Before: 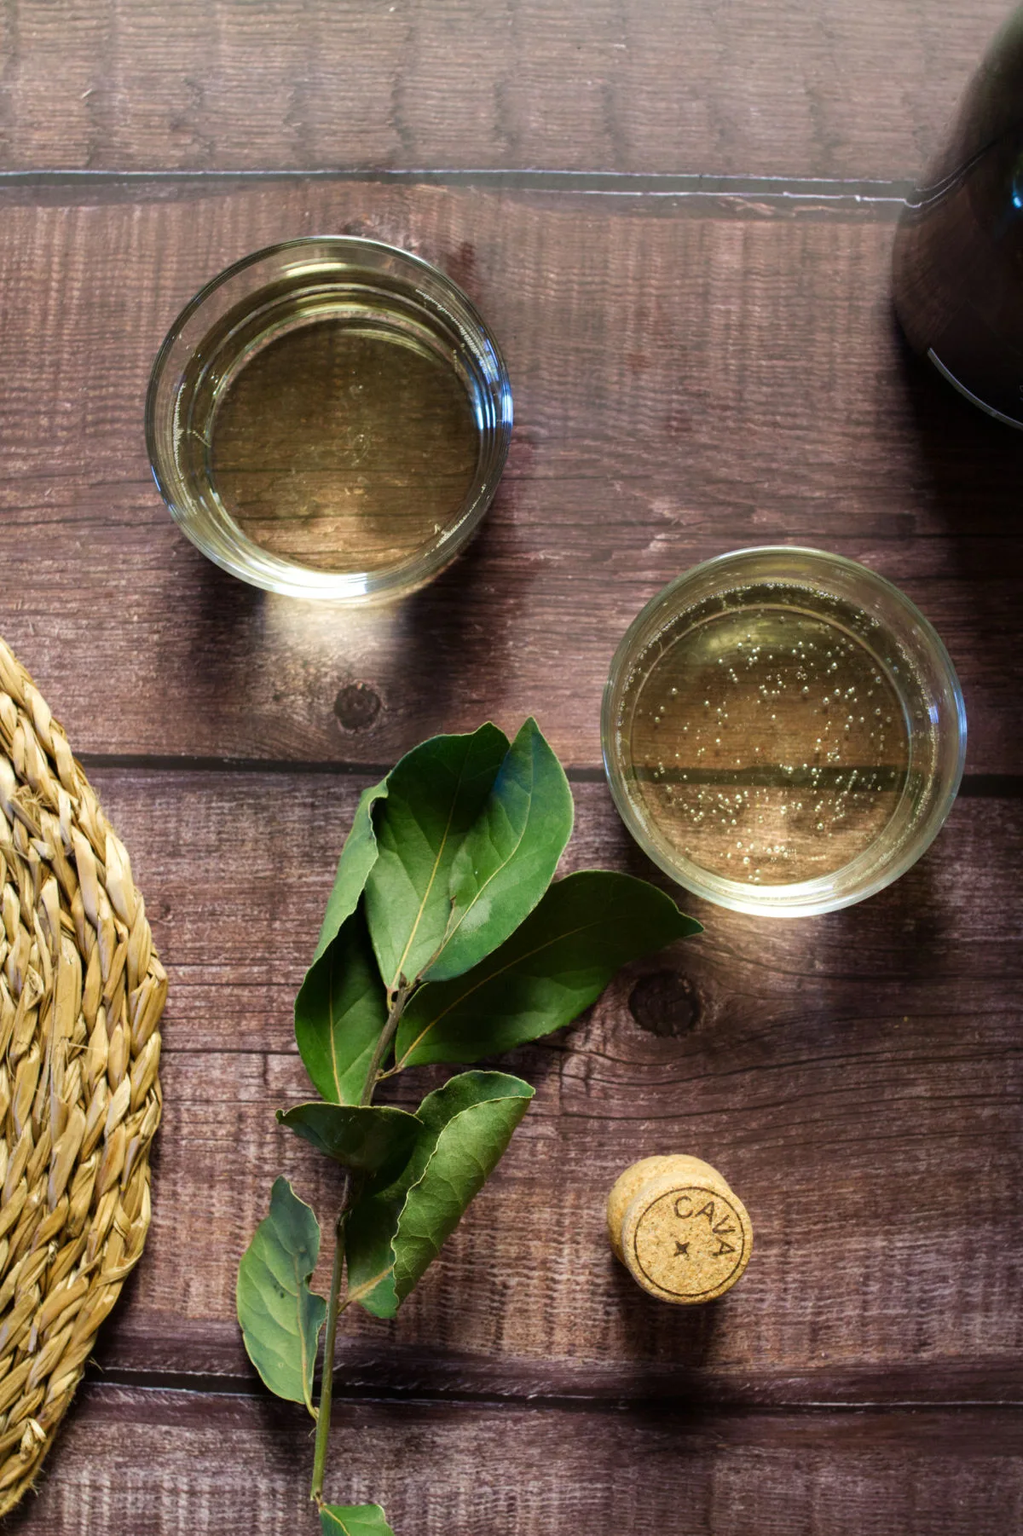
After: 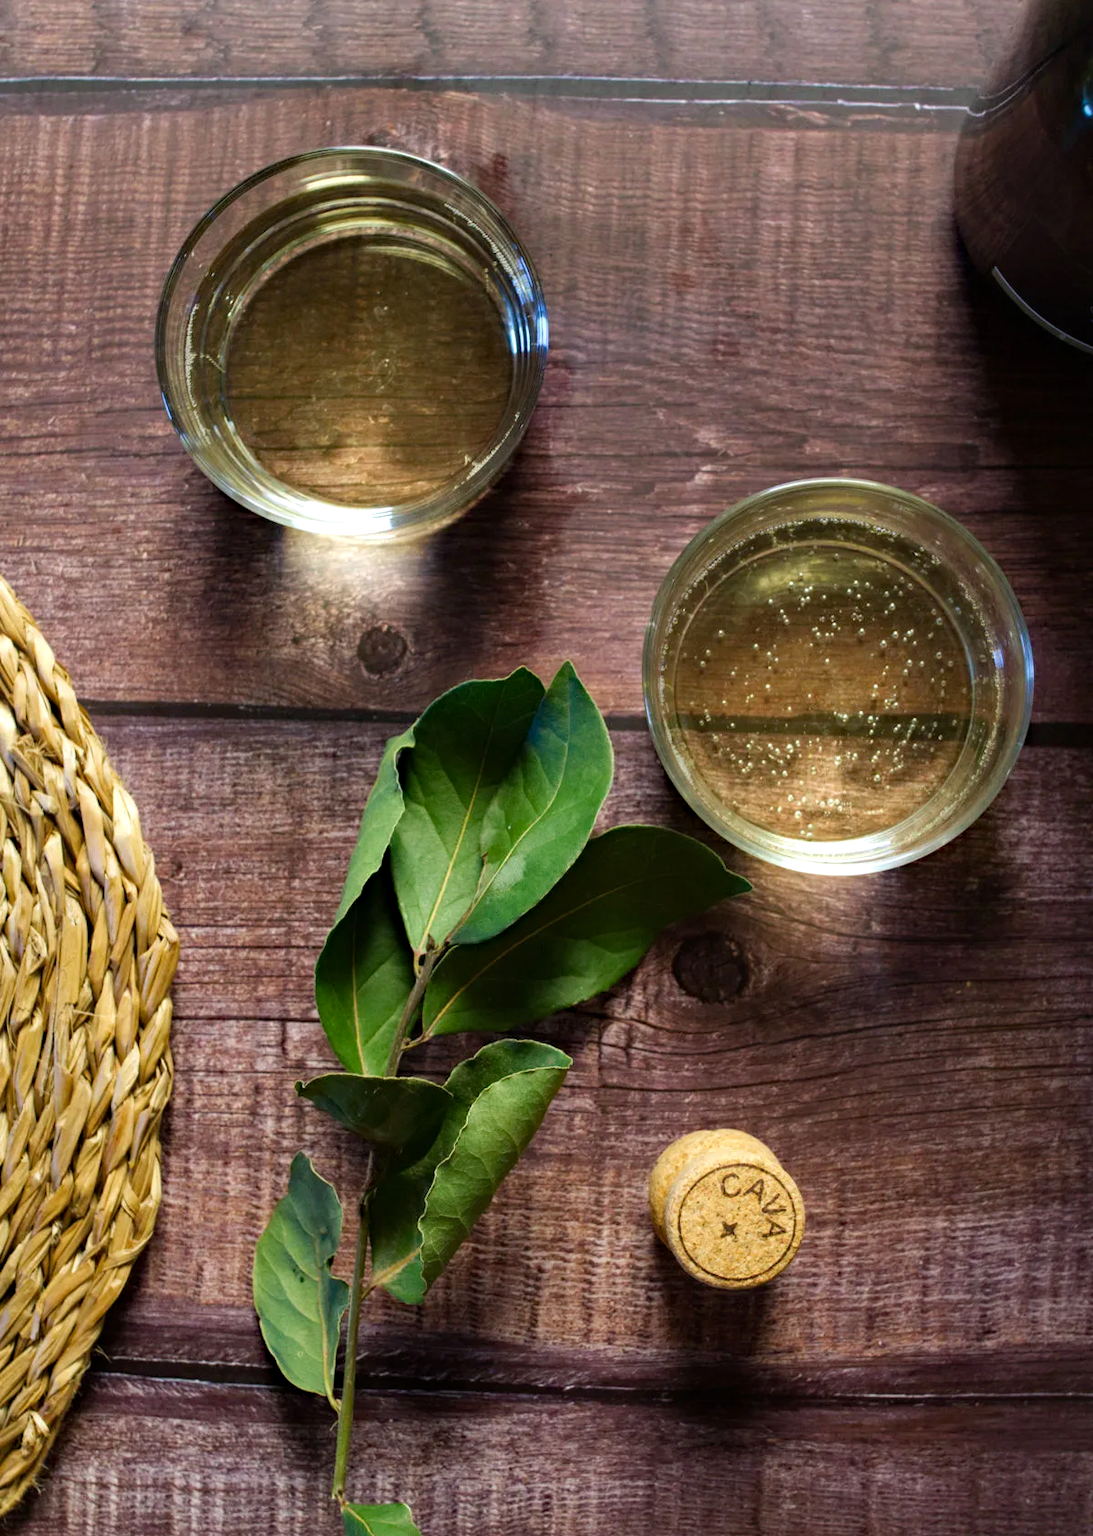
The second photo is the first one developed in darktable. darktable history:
haze removal: strength 0.285, distance 0.254, compatibility mode true, adaptive false
crop and rotate: top 6.462%
color zones: curves: ch1 [(0, 0.513) (0.143, 0.524) (0.286, 0.511) (0.429, 0.506) (0.571, 0.503) (0.714, 0.503) (0.857, 0.508) (1, 0.513)]
